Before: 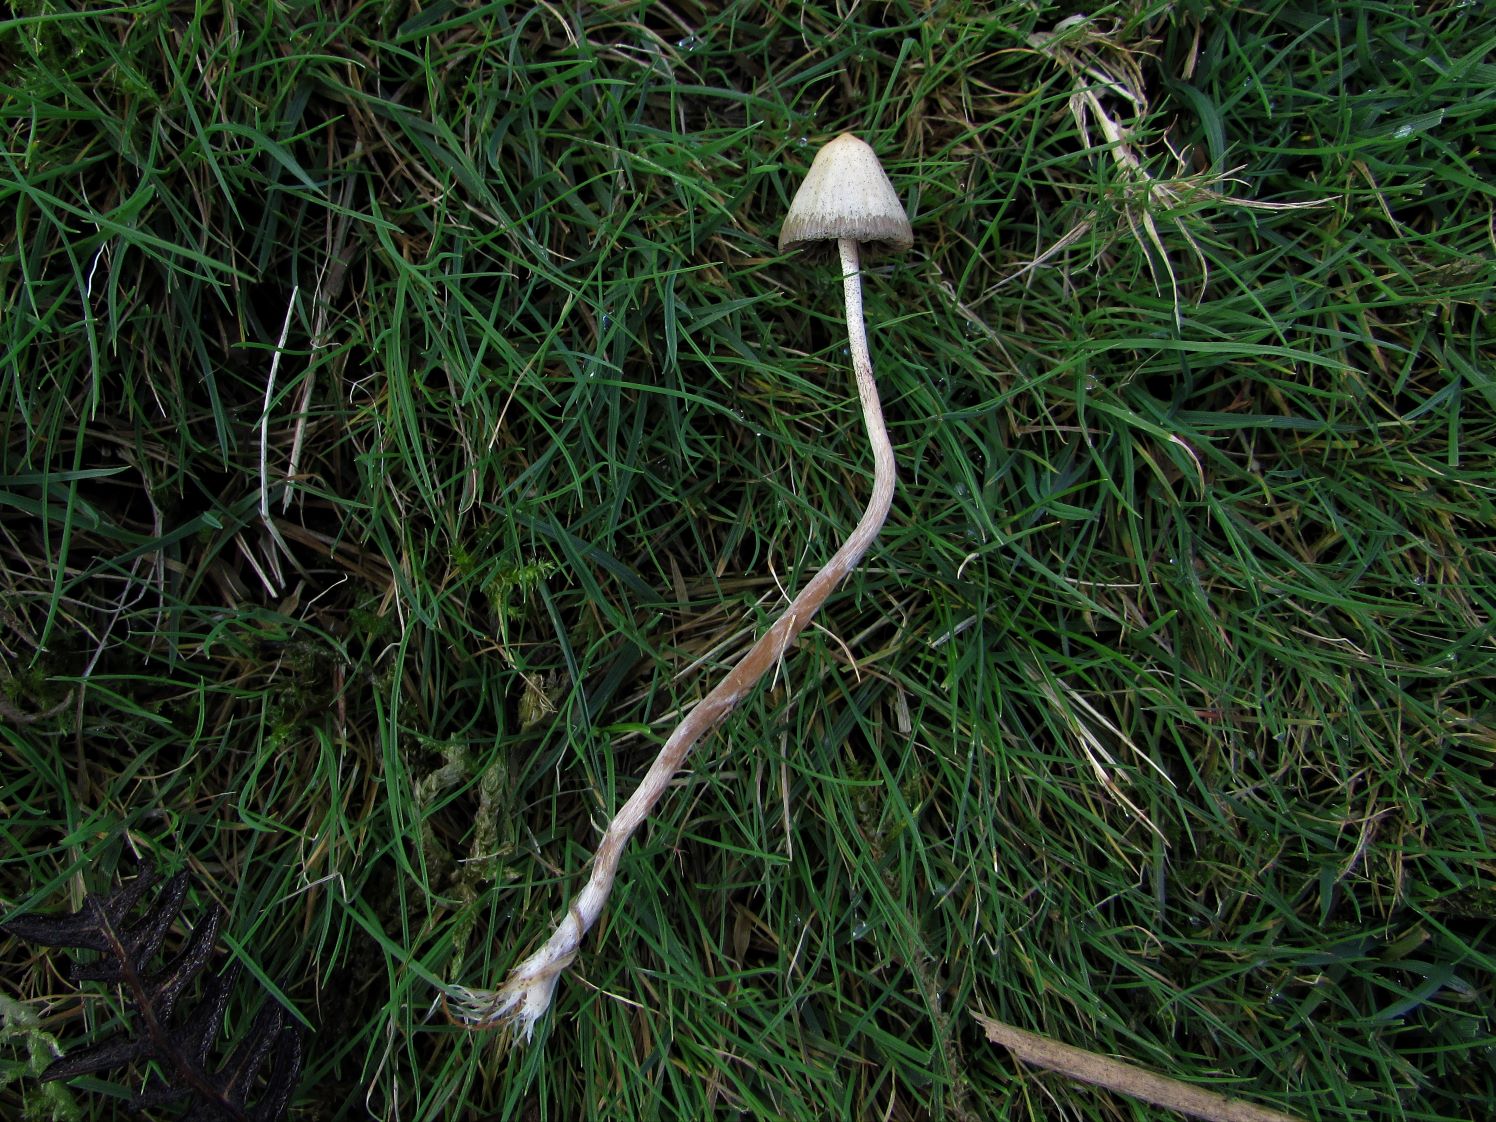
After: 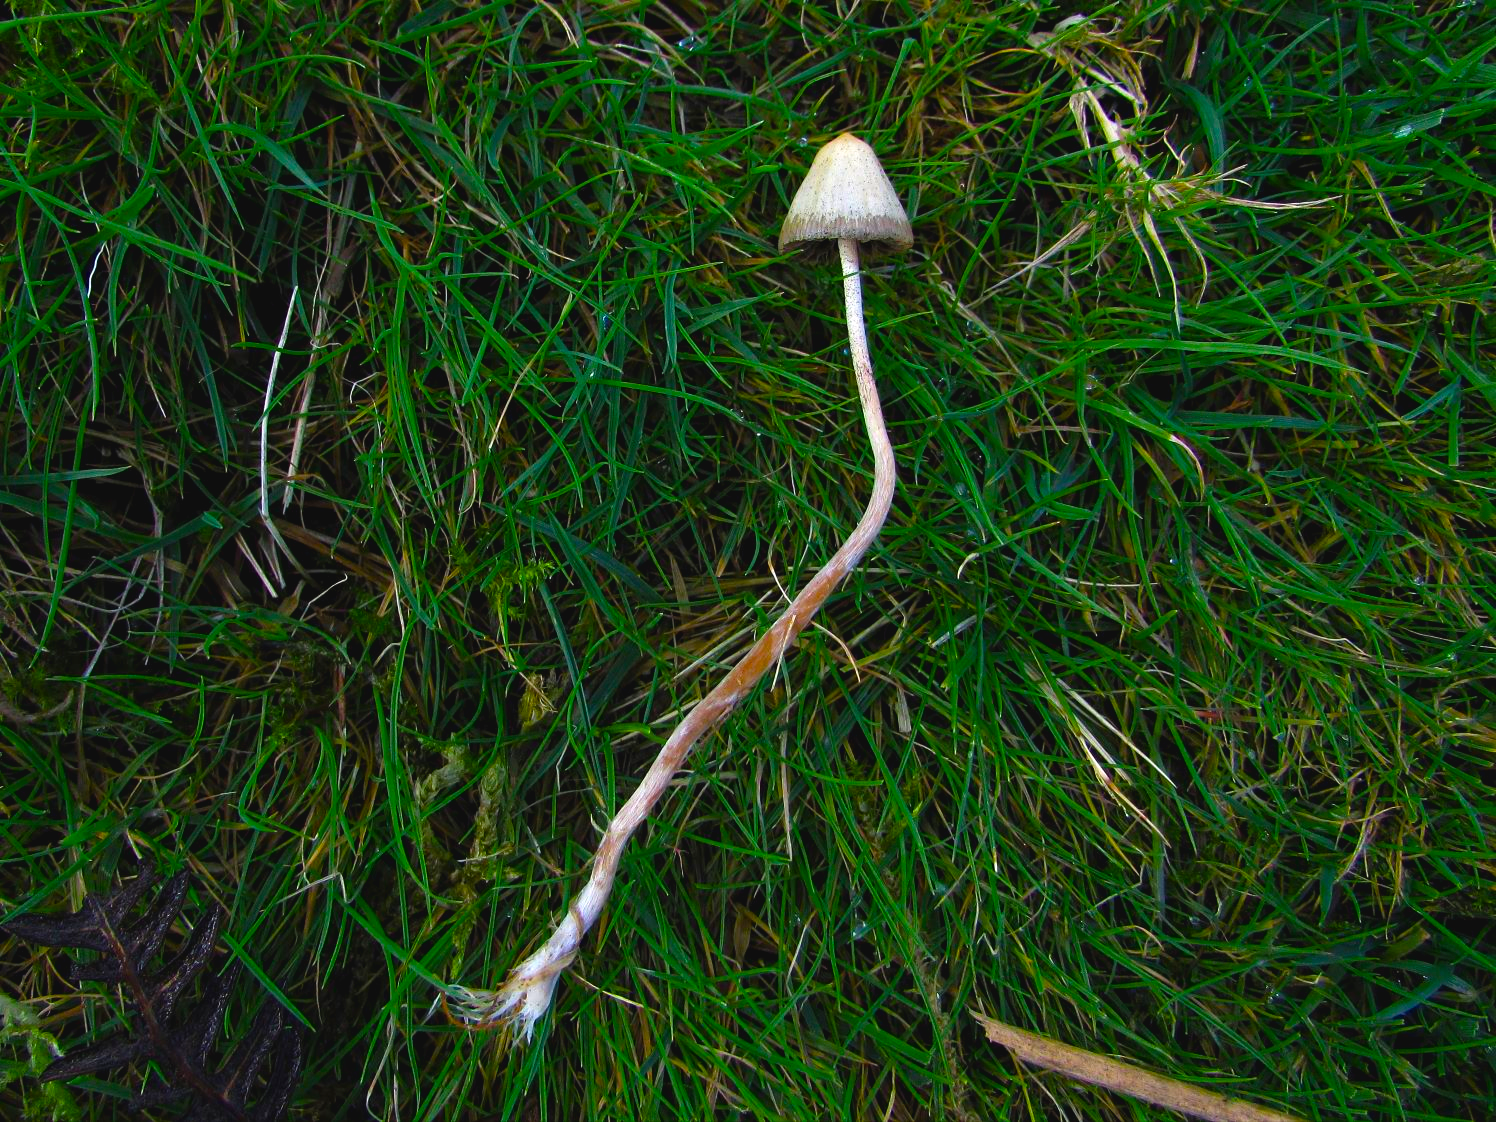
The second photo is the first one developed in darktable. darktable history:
color balance rgb: global offset › luminance 0.467%, perceptual saturation grading › global saturation 99.343%
exposure: black level correction 0.001, exposure 0.192 EV, compensate highlight preservation false
